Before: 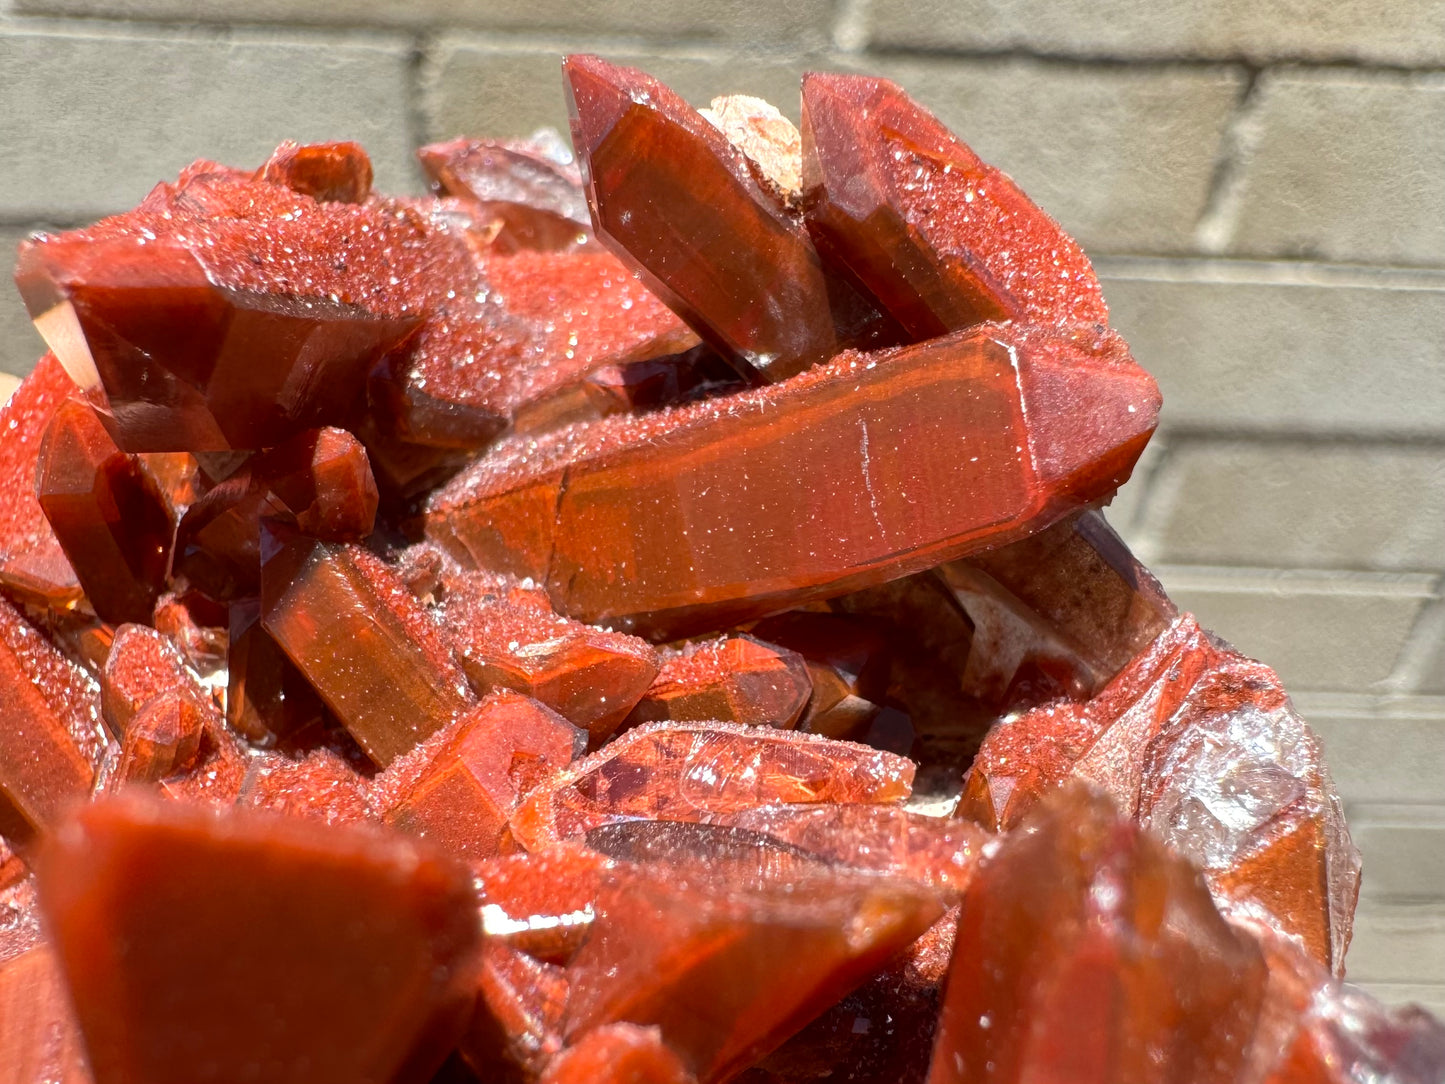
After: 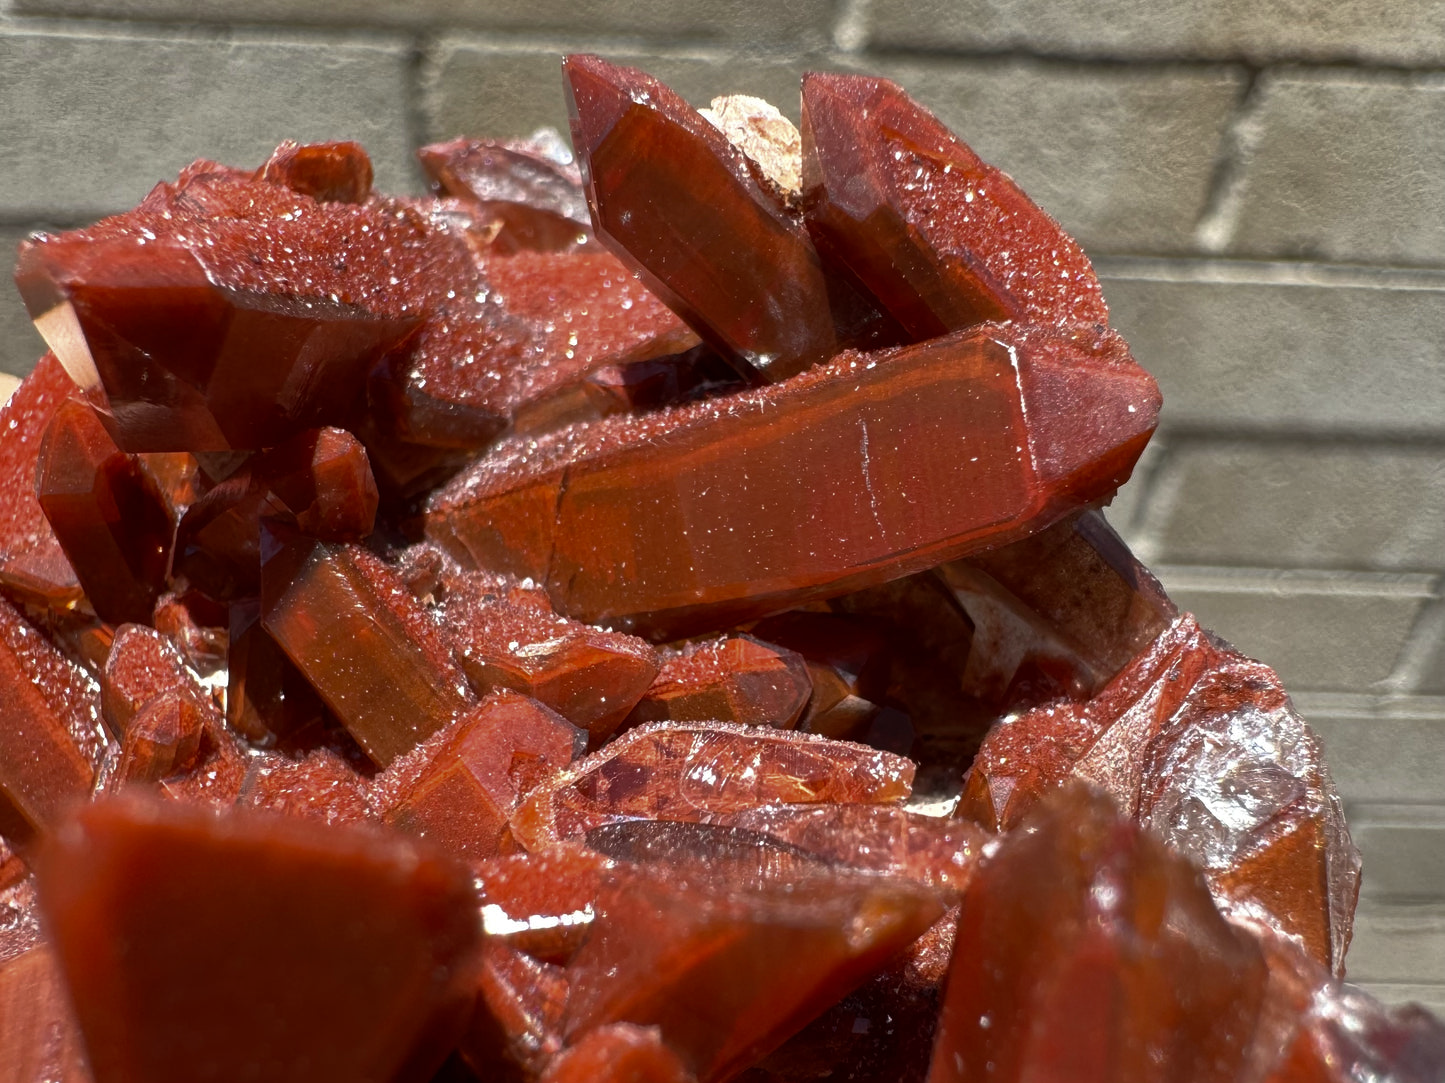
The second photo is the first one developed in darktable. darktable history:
rgb curve: curves: ch0 [(0, 0) (0.415, 0.237) (1, 1)]
crop: bottom 0.071%
